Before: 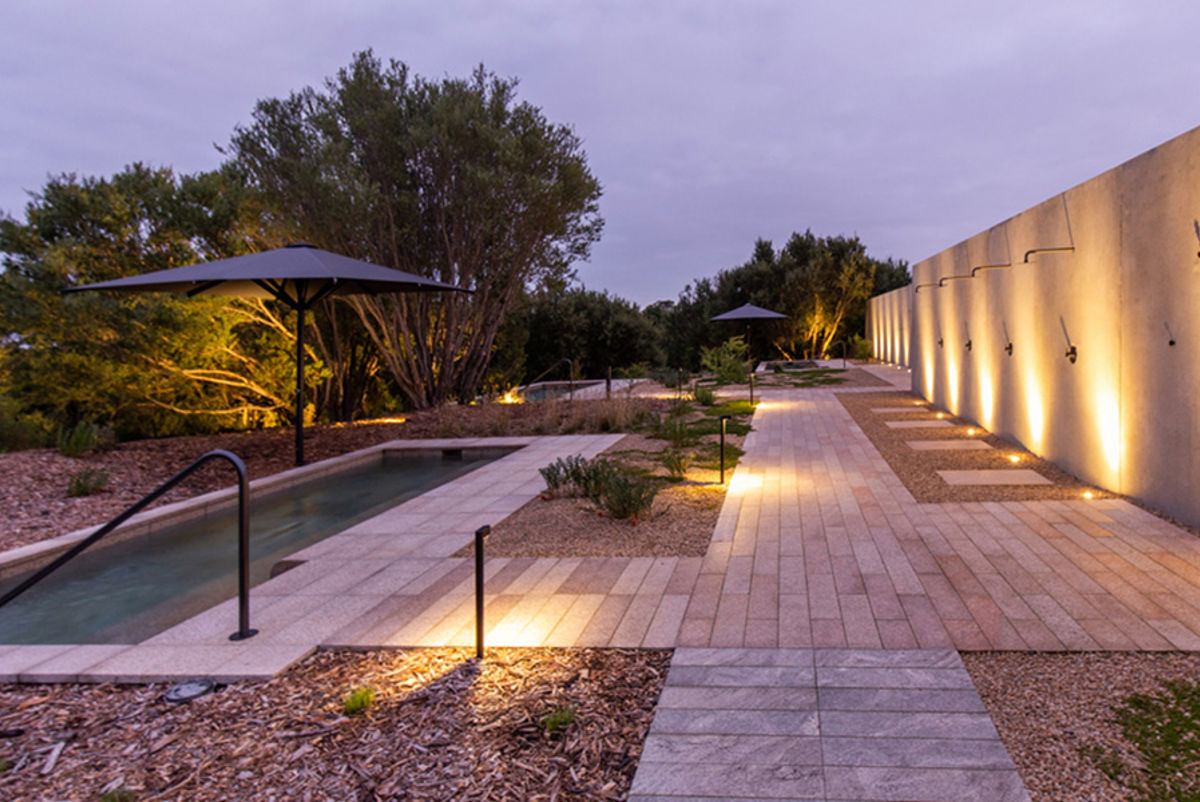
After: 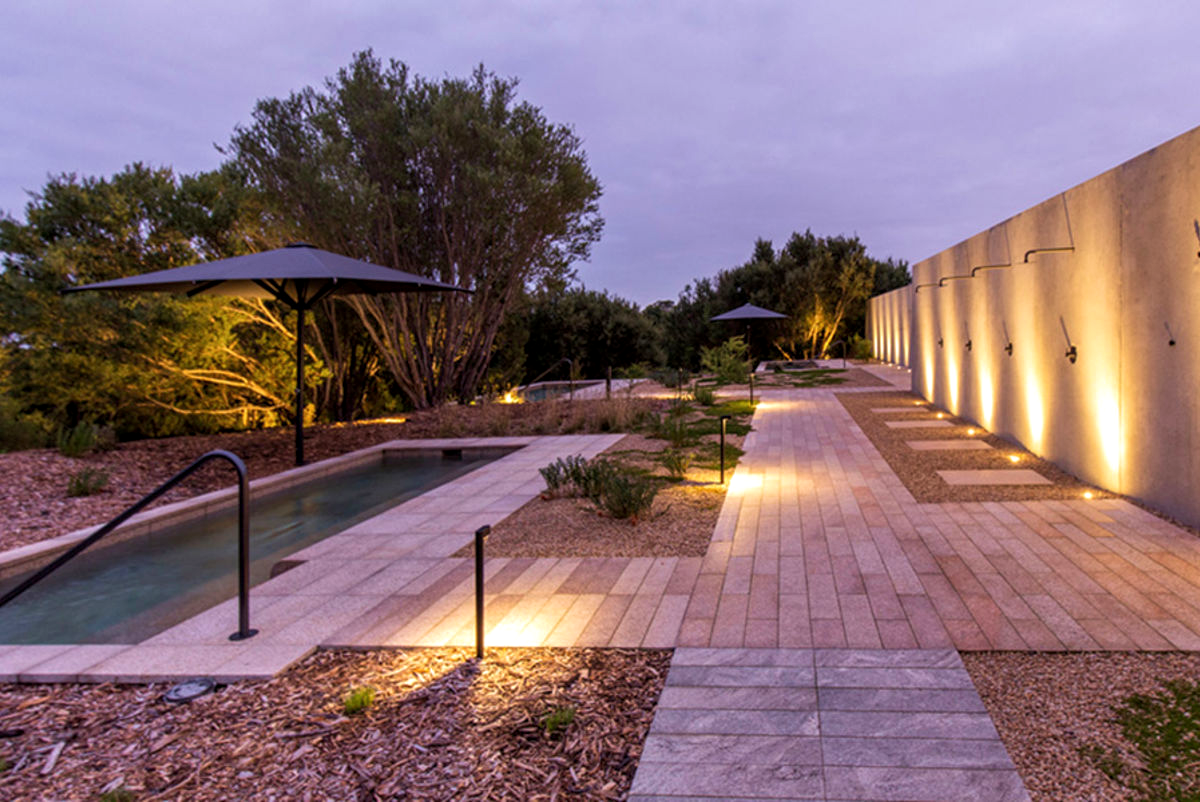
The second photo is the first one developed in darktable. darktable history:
velvia: on, module defaults
local contrast: highlights 107%, shadows 100%, detail 119%, midtone range 0.2
